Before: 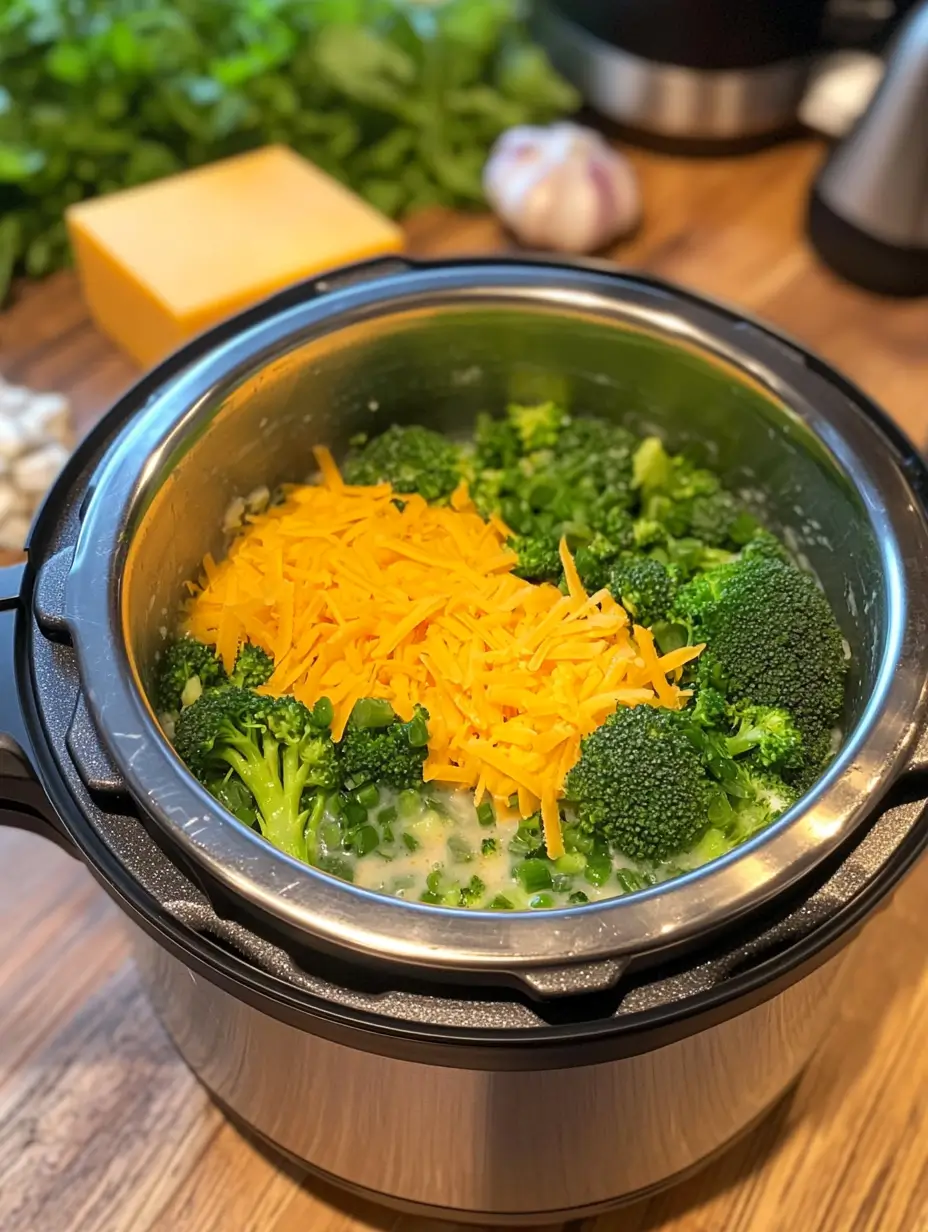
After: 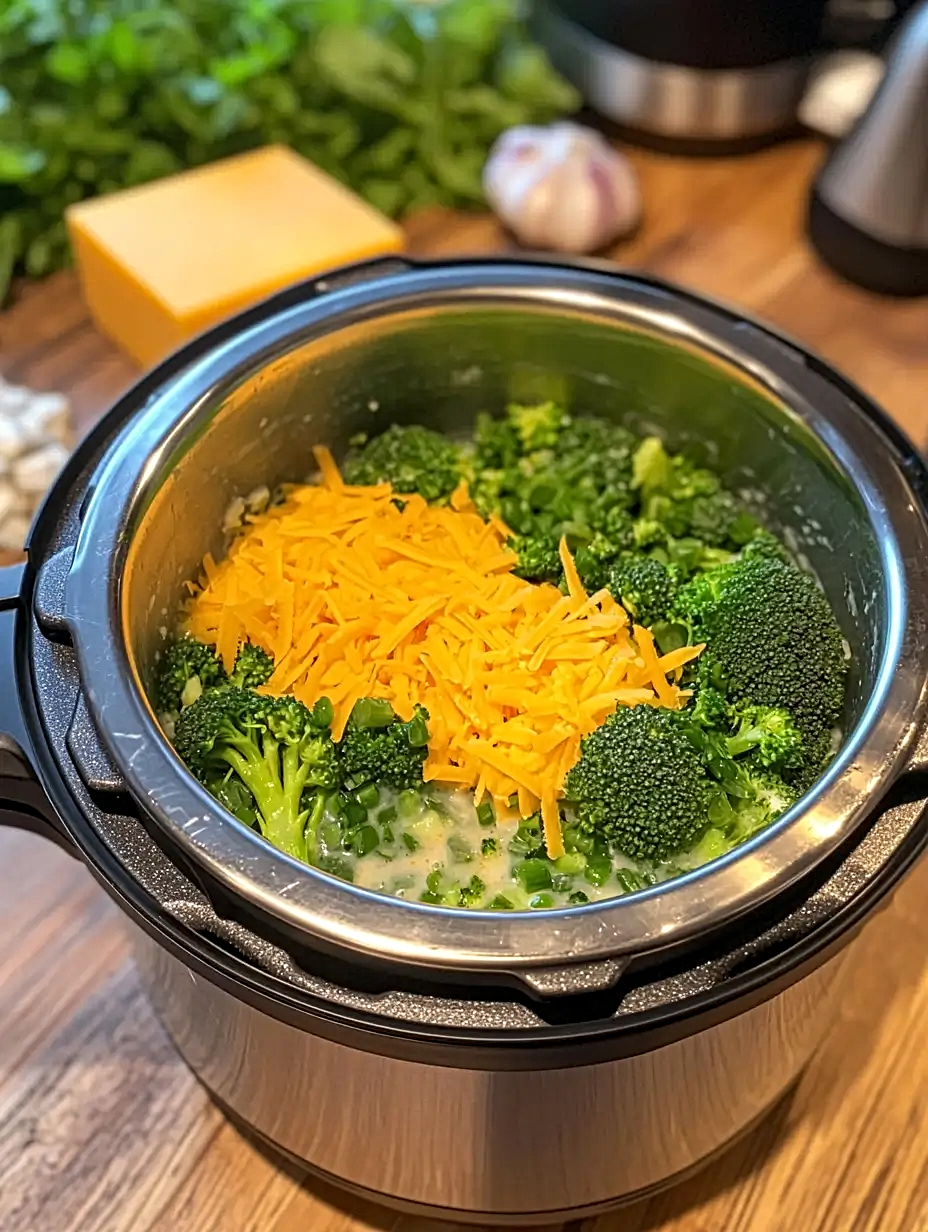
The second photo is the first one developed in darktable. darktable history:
contrast equalizer: octaves 7, y [[0.5, 0.5, 0.5, 0.539, 0.64, 0.611], [0.5 ×6], [0.5 ×6], [0 ×6], [0 ×6]]
